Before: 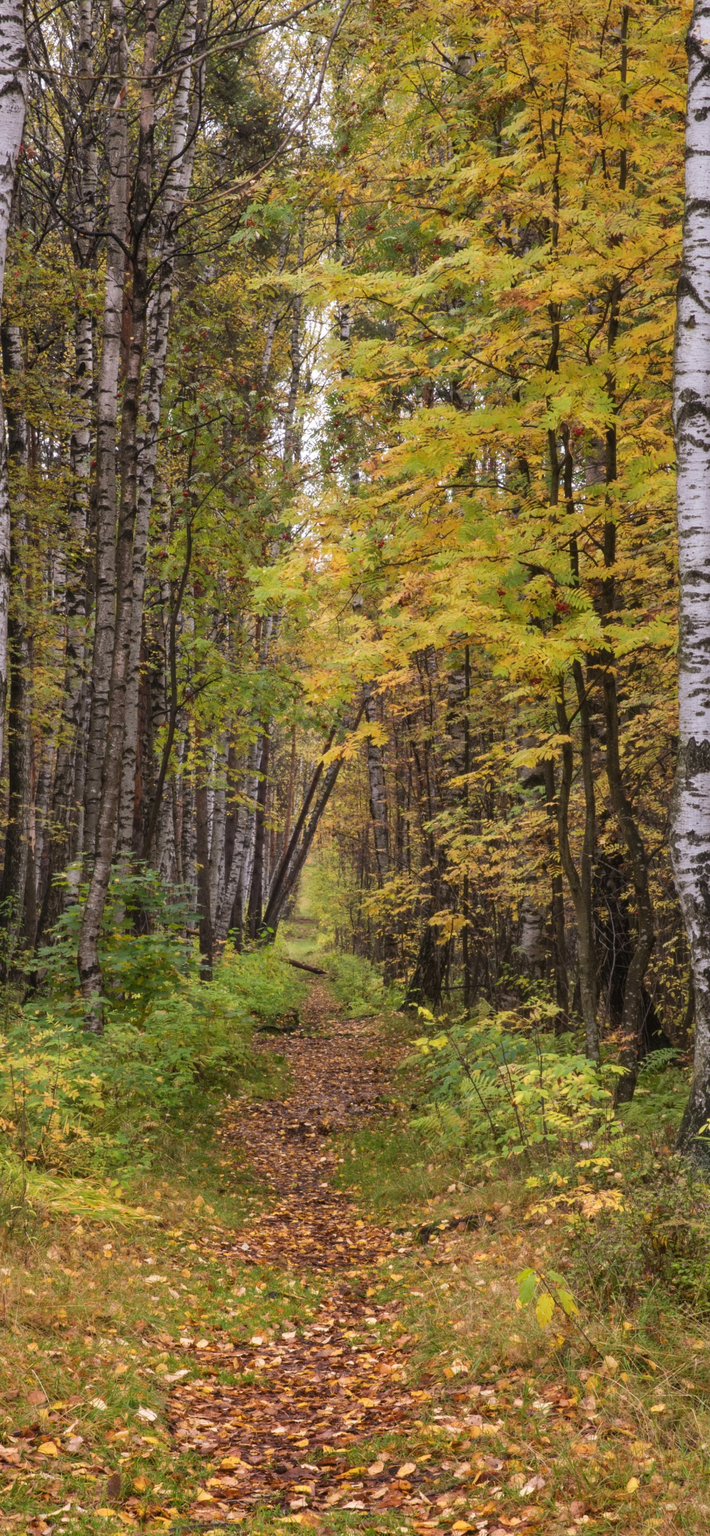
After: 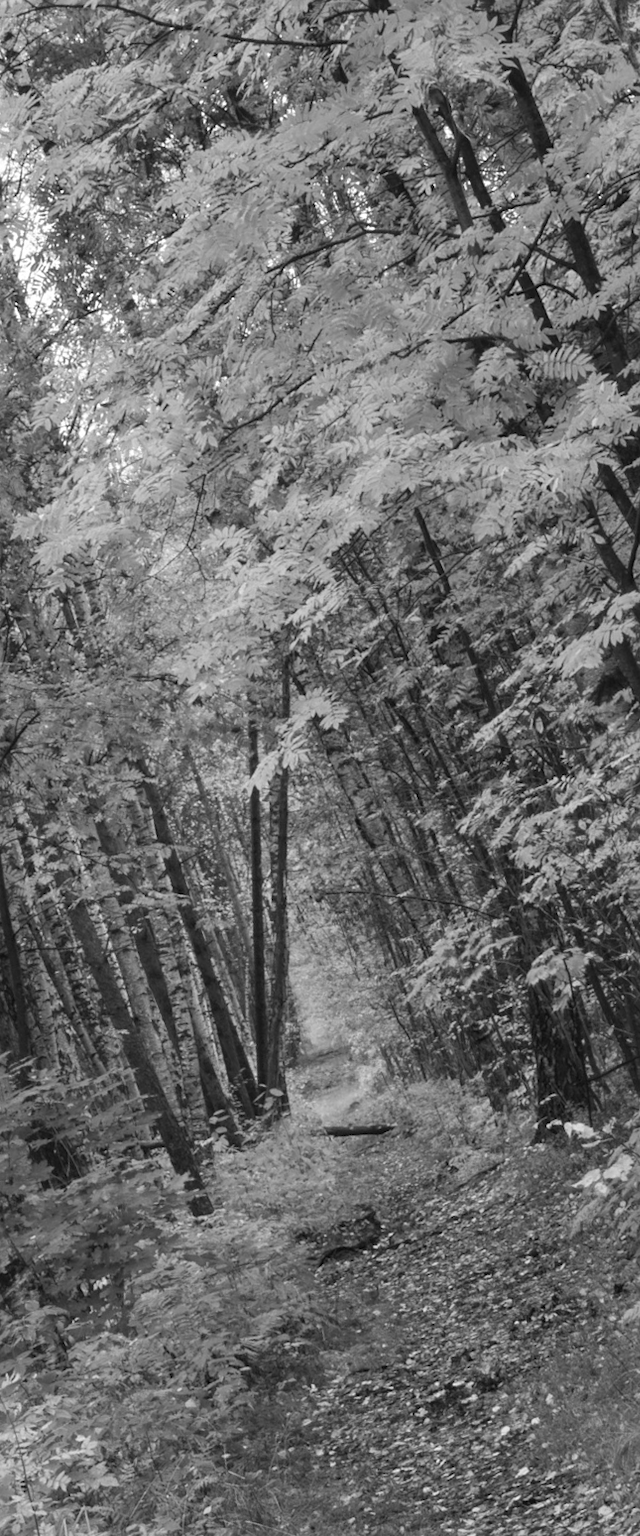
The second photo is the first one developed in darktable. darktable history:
color zones: curves: ch1 [(0, -0.394) (0.143, -0.394) (0.286, -0.394) (0.429, -0.392) (0.571, -0.391) (0.714, -0.391) (0.857, -0.391) (1, -0.394)]
sharpen: amount 0.201
crop and rotate: angle 21.18°, left 6.726%, right 4.095%, bottom 1.16%
